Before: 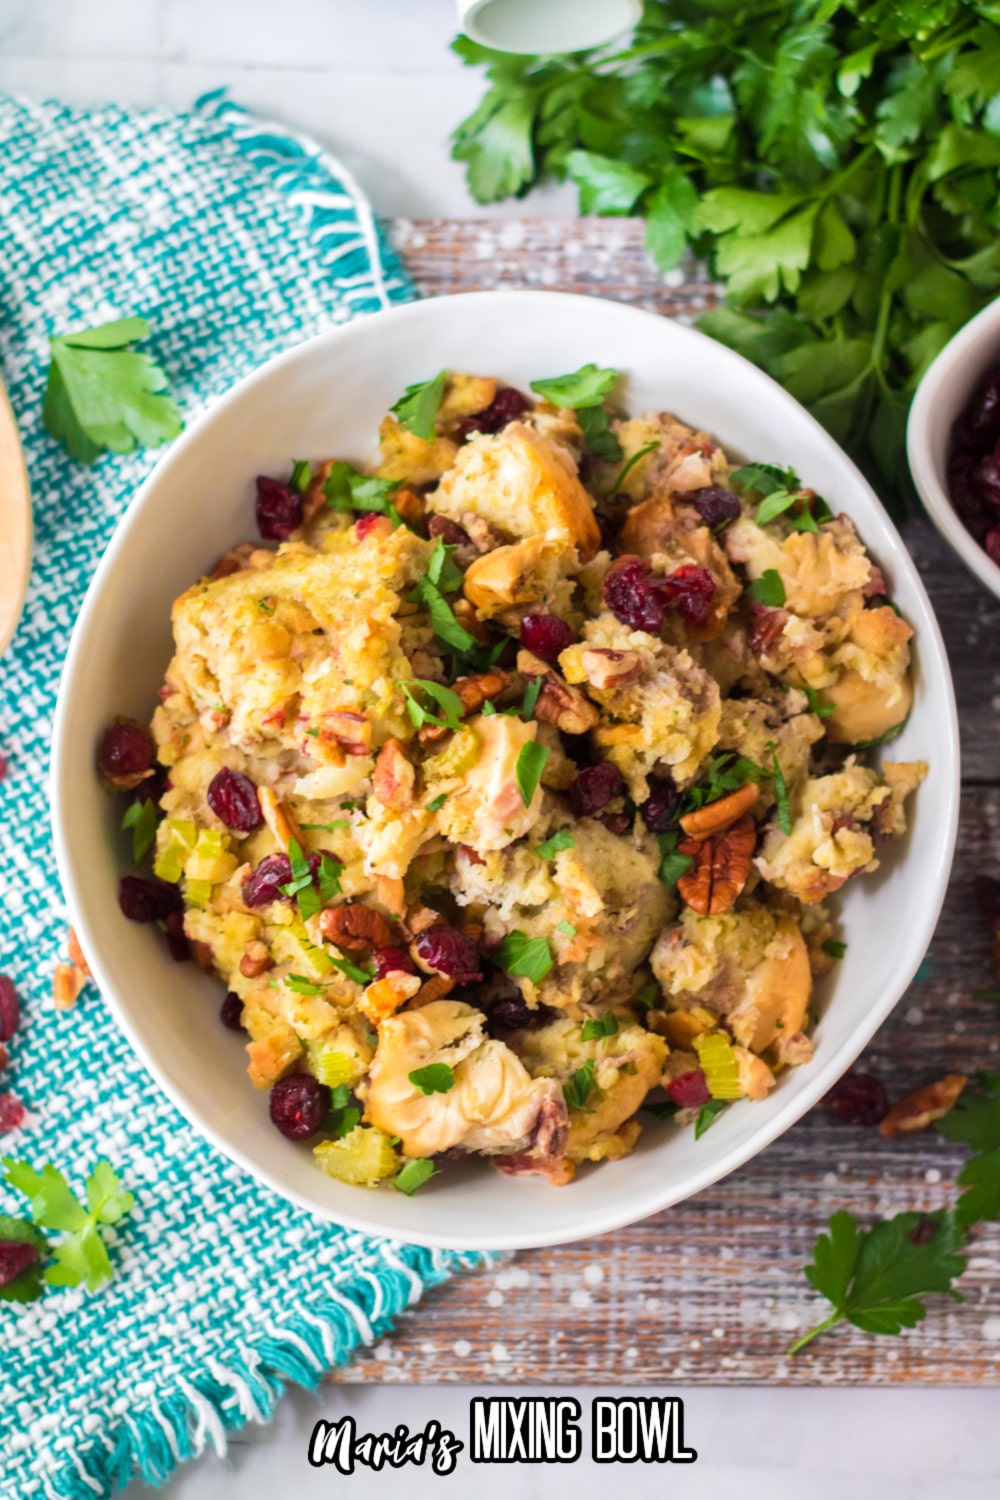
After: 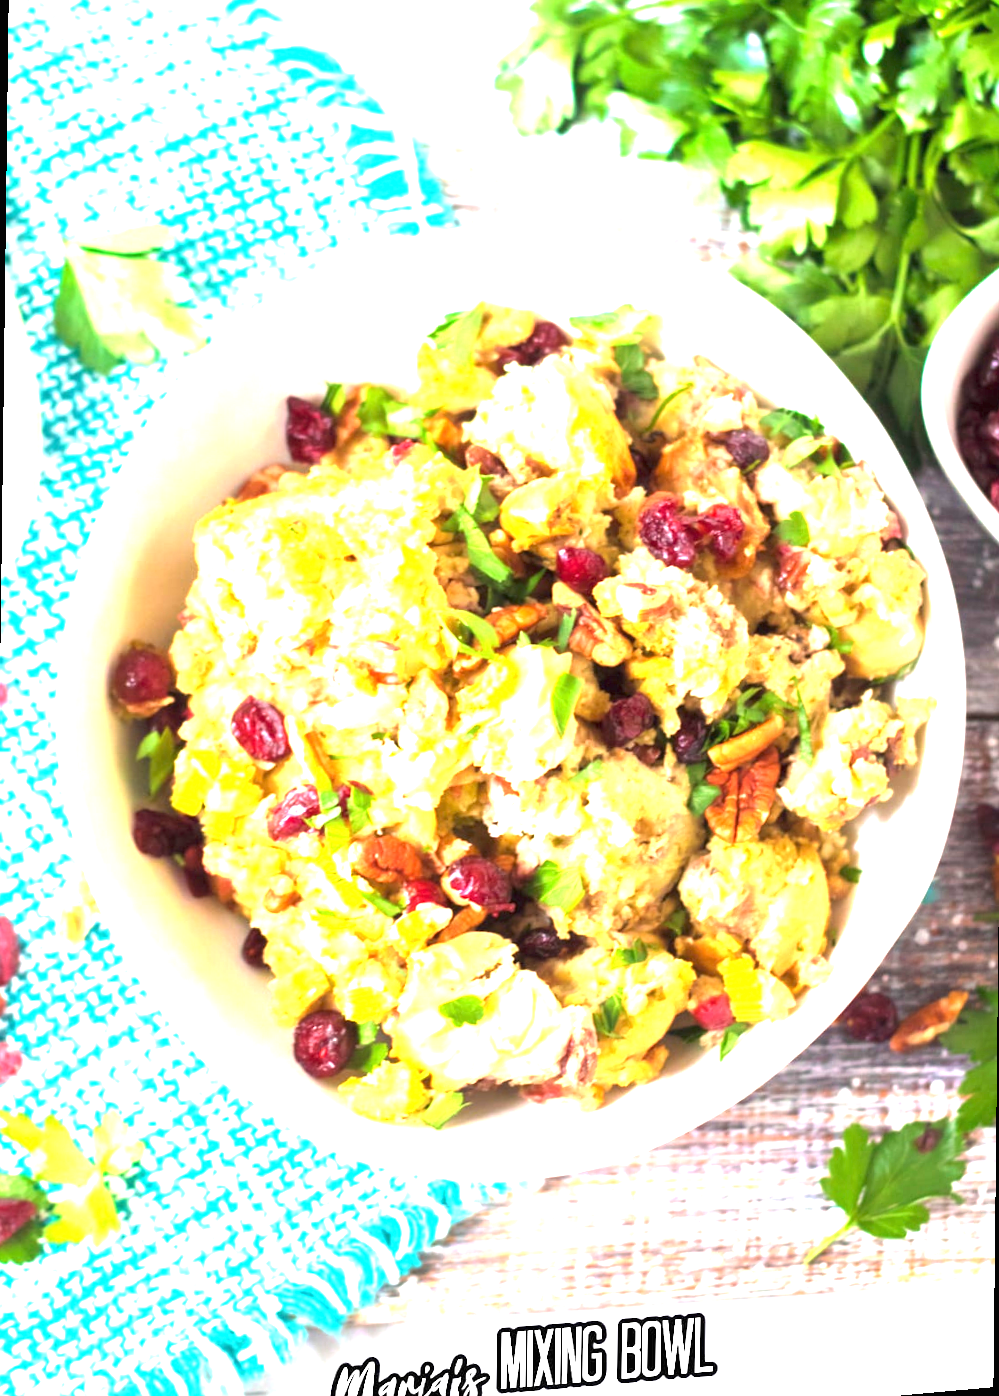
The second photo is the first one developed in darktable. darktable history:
exposure: black level correction 0, exposure 2.327 EV, compensate exposure bias true, compensate highlight preservation false
rotate and perspective: rotation 0.679°, lens shift (horizontal) 0.136, crop left 0.009, crop right 0.991, crop top 0.078, crop bottom 0.95
